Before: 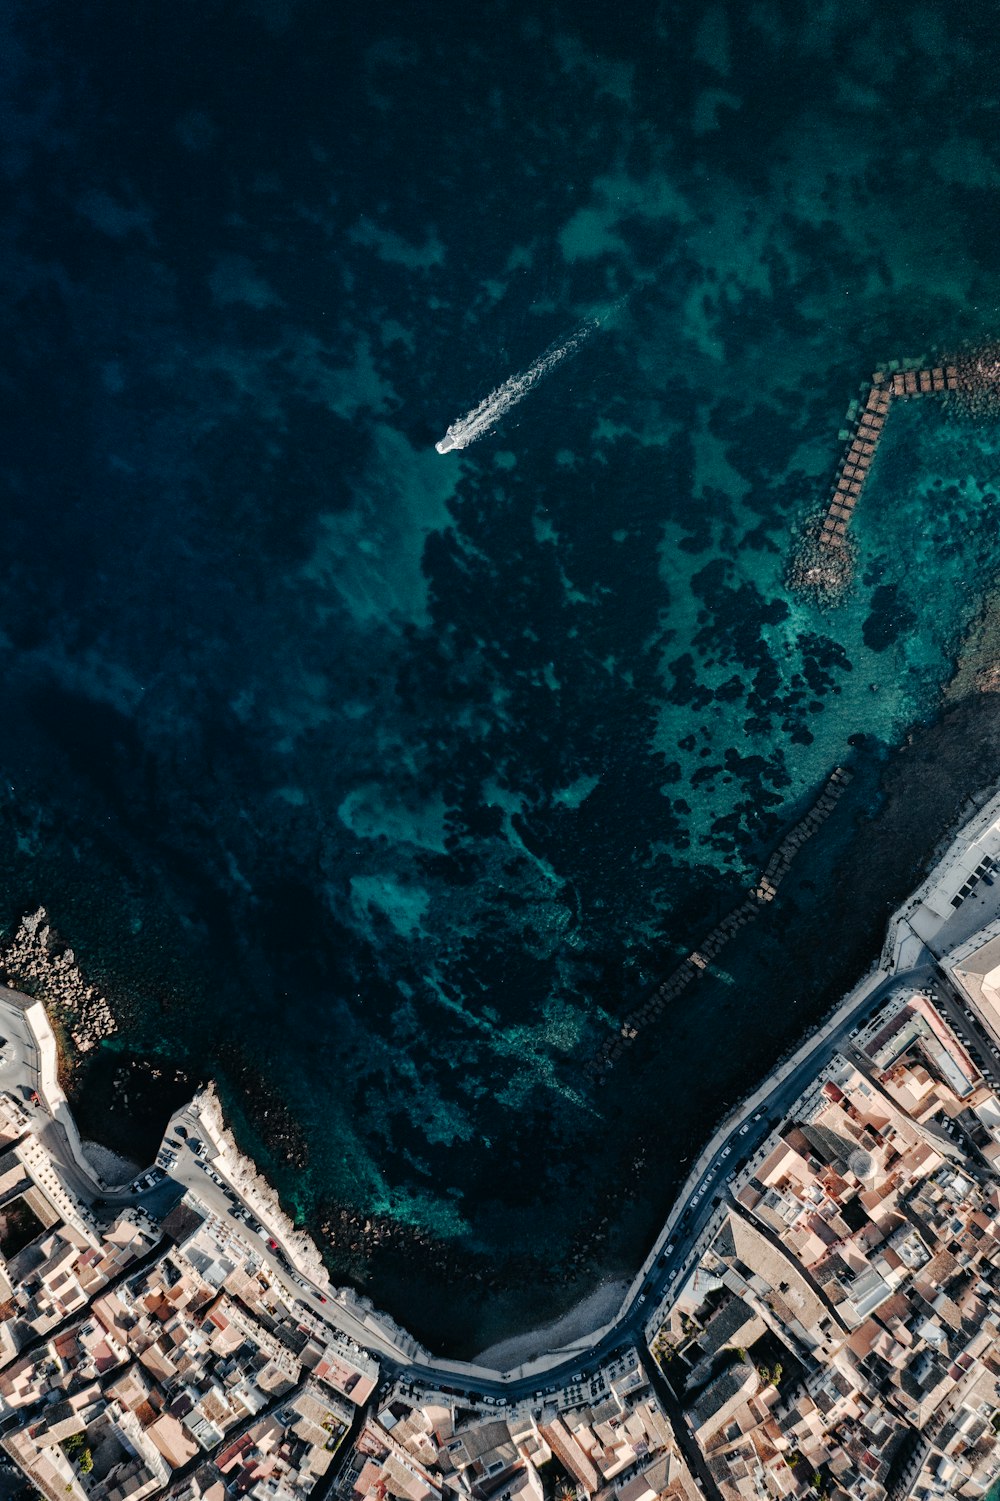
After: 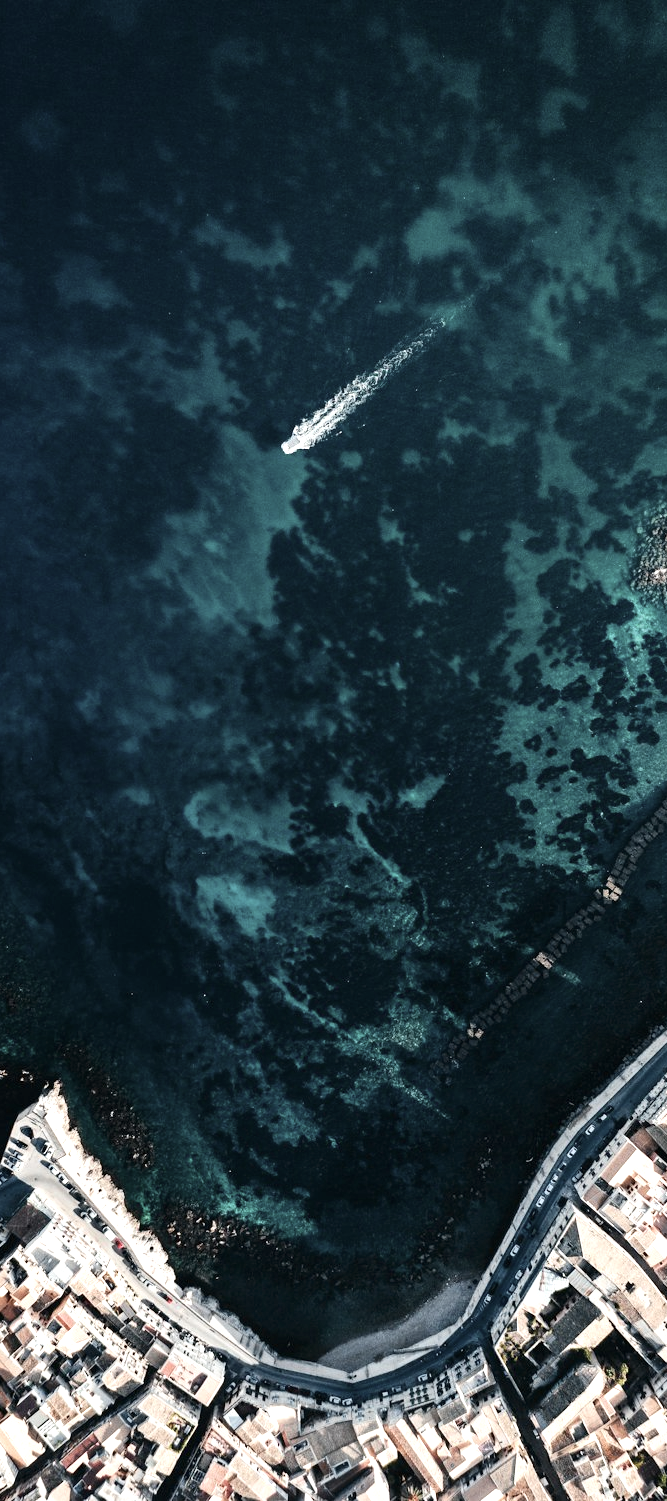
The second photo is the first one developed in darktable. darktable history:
crop and rotate: left 15.446%, right 17.836%
exposure: exposure 1 EV, compensate highlight preservation false
contrast brightness saturation: contrast 0.1, saturation -0.36
